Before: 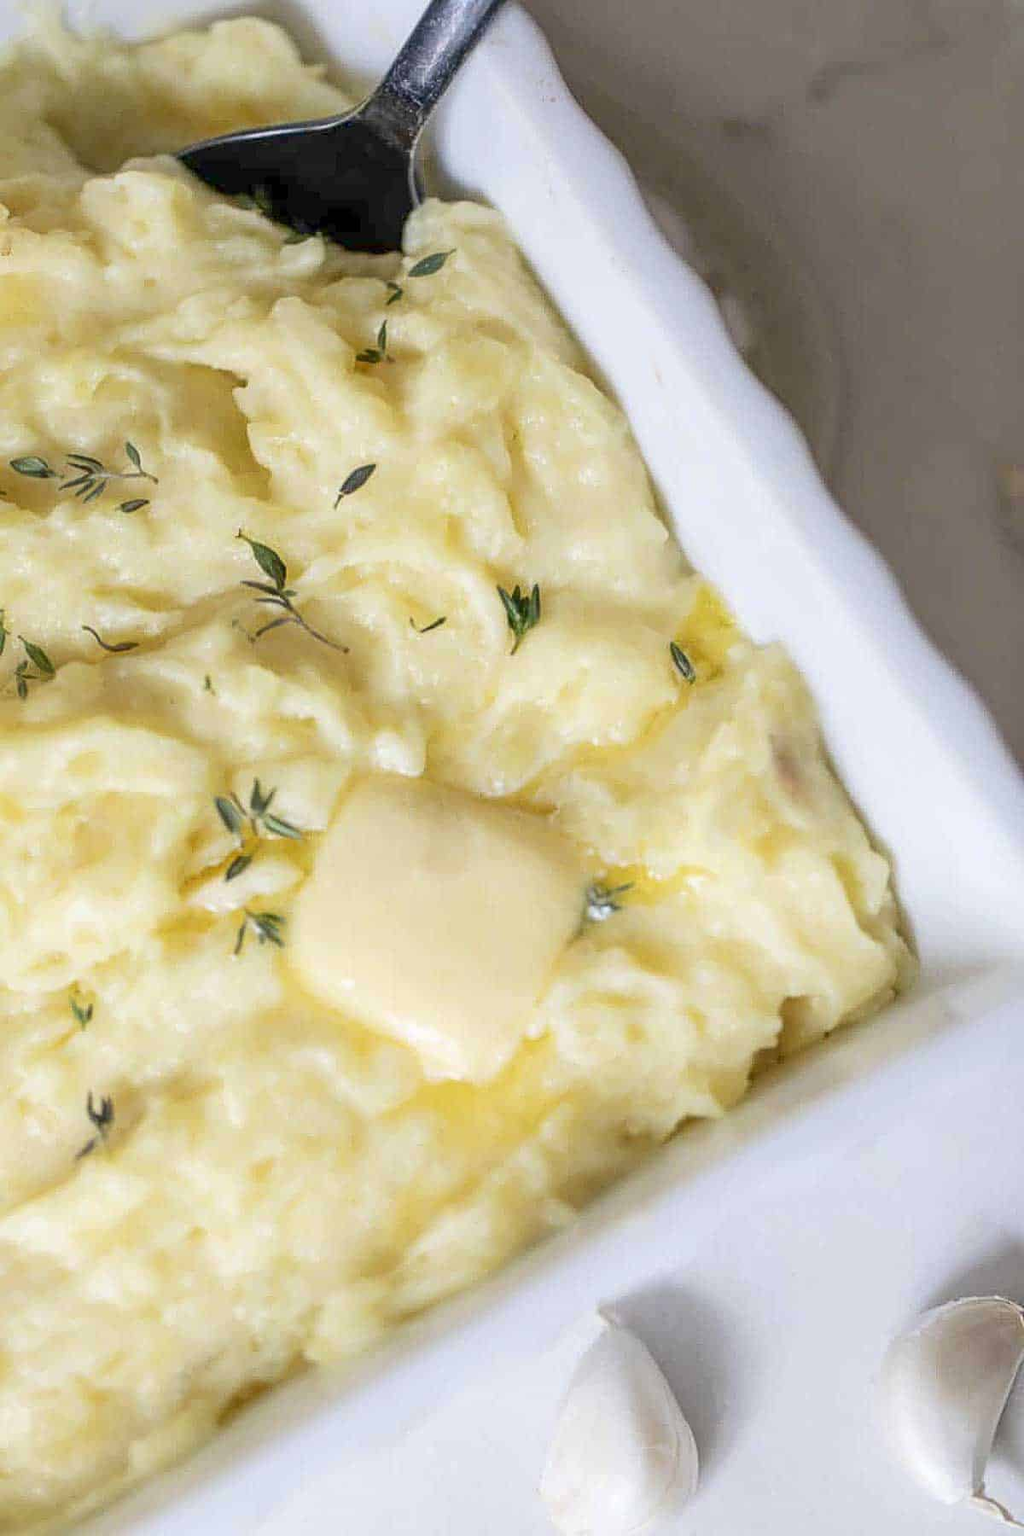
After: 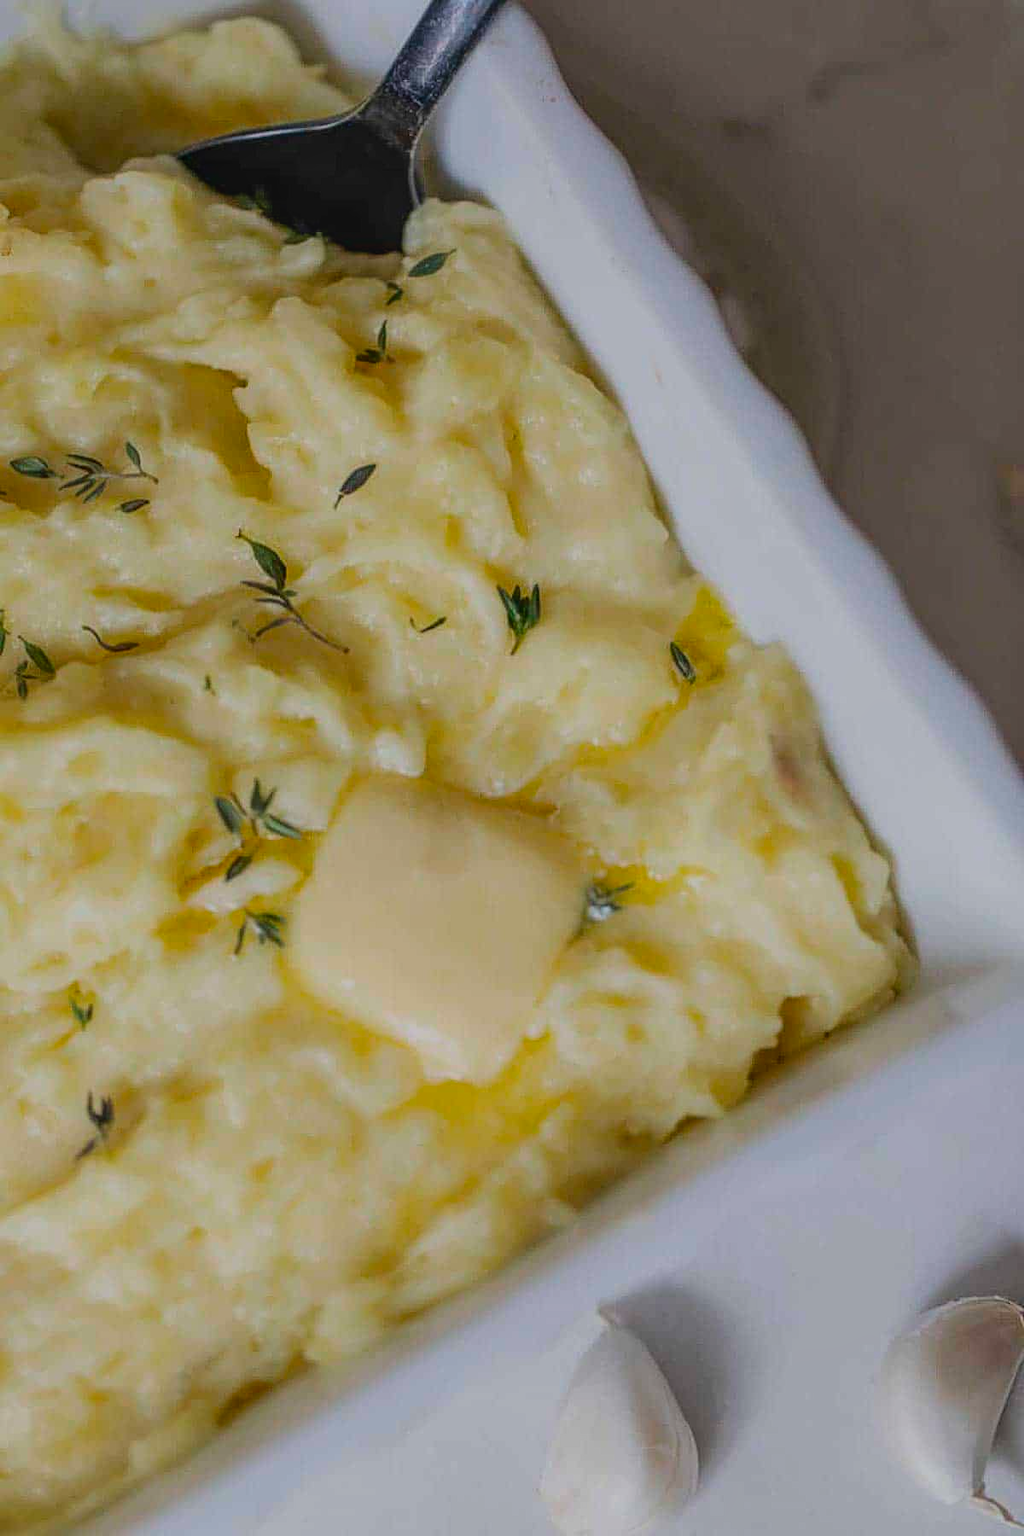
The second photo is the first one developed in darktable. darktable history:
exposure: black level correction -0.016, exposure -1.018 EV, compensate highlight preservation false
color balance rgb: perceptual saturation grading › global saturation 20%, global vibrance 20%
local contrast: on, module defaults
